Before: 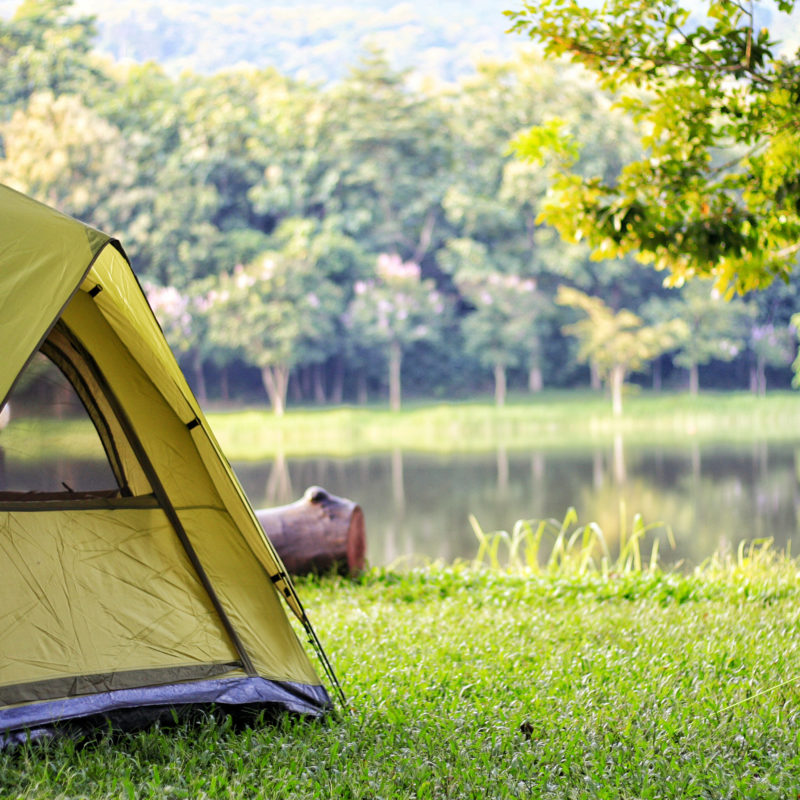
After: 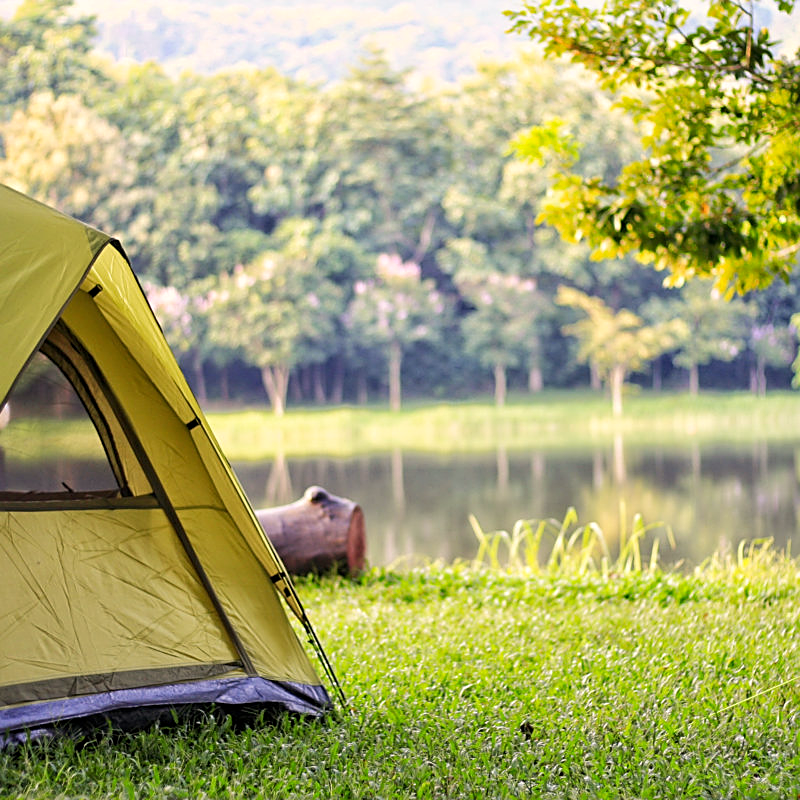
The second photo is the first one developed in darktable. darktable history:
sharpen: on, module defaults
color correction: highlights a* 3.84, highlights b* 5.07
